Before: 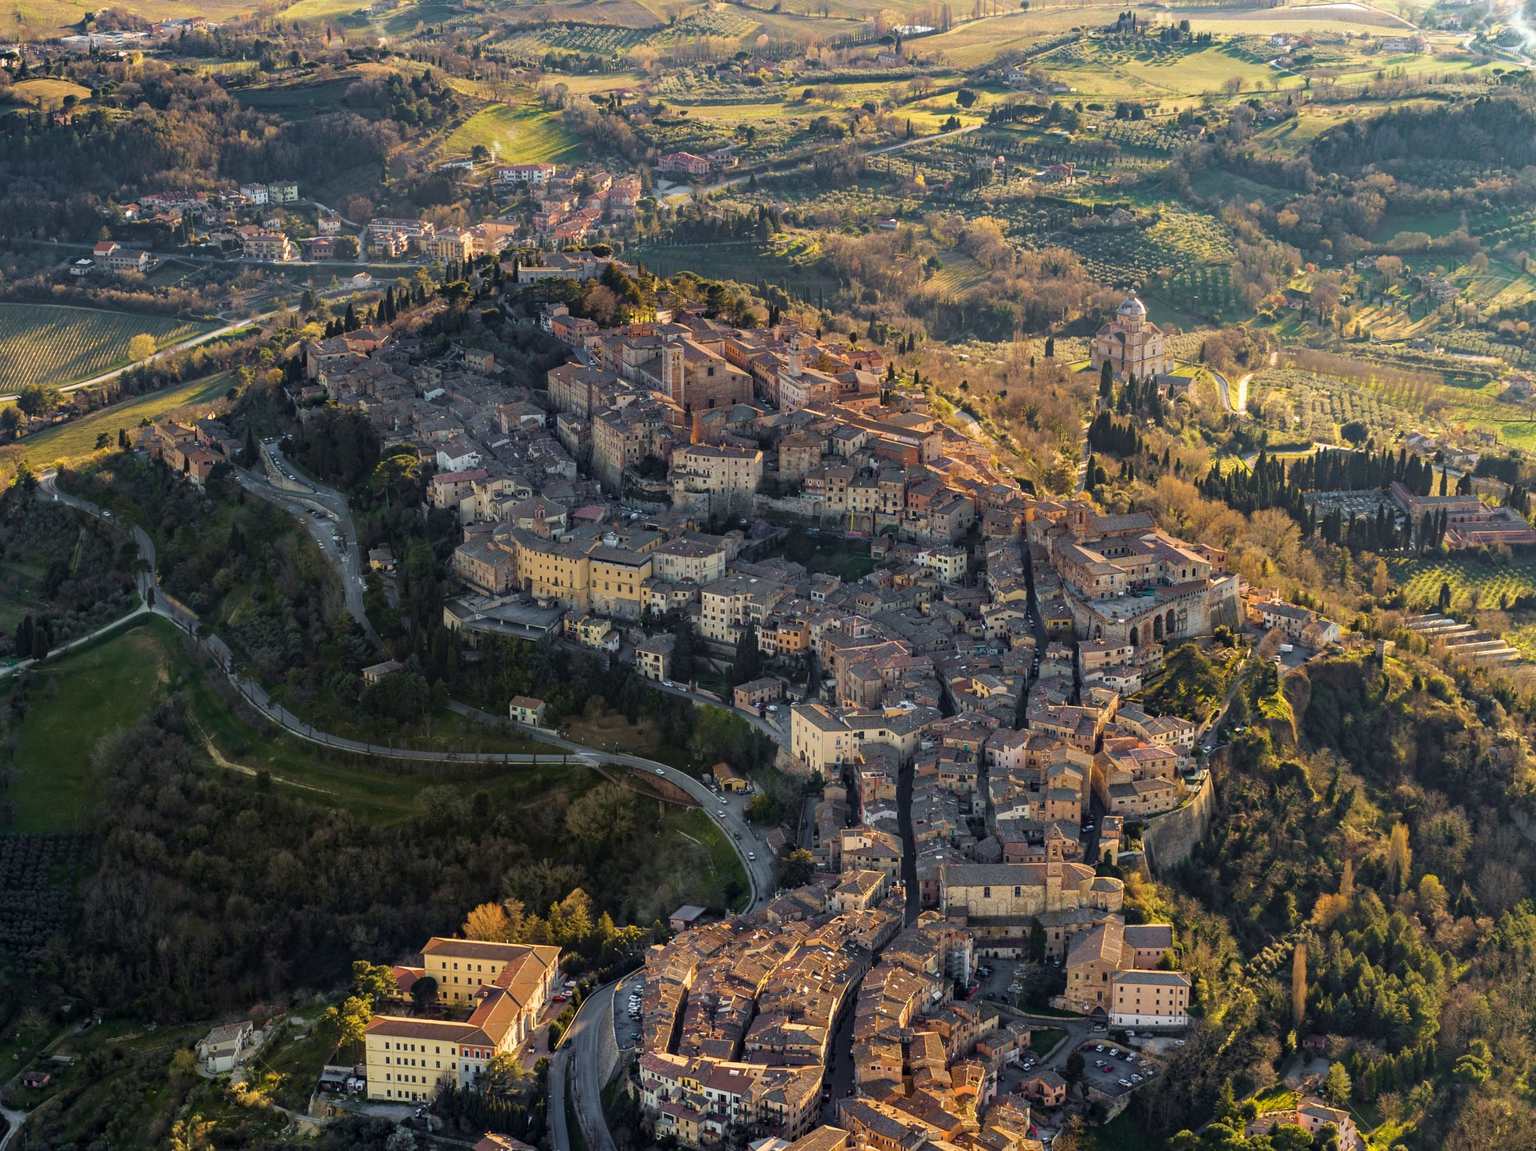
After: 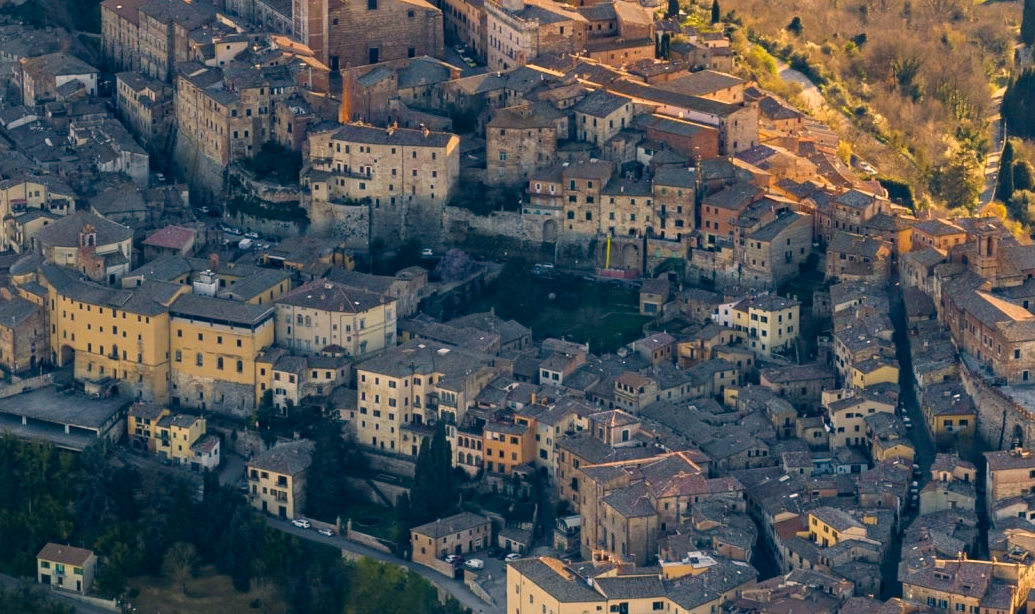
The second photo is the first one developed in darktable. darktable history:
crop: left 31.751%, top 32.172%, right 27.8%, bottom 35.83%
color correction: highlights a* 10.32, highlights b* 14.66, shadows a* -9.59, shadows b* -15.02
